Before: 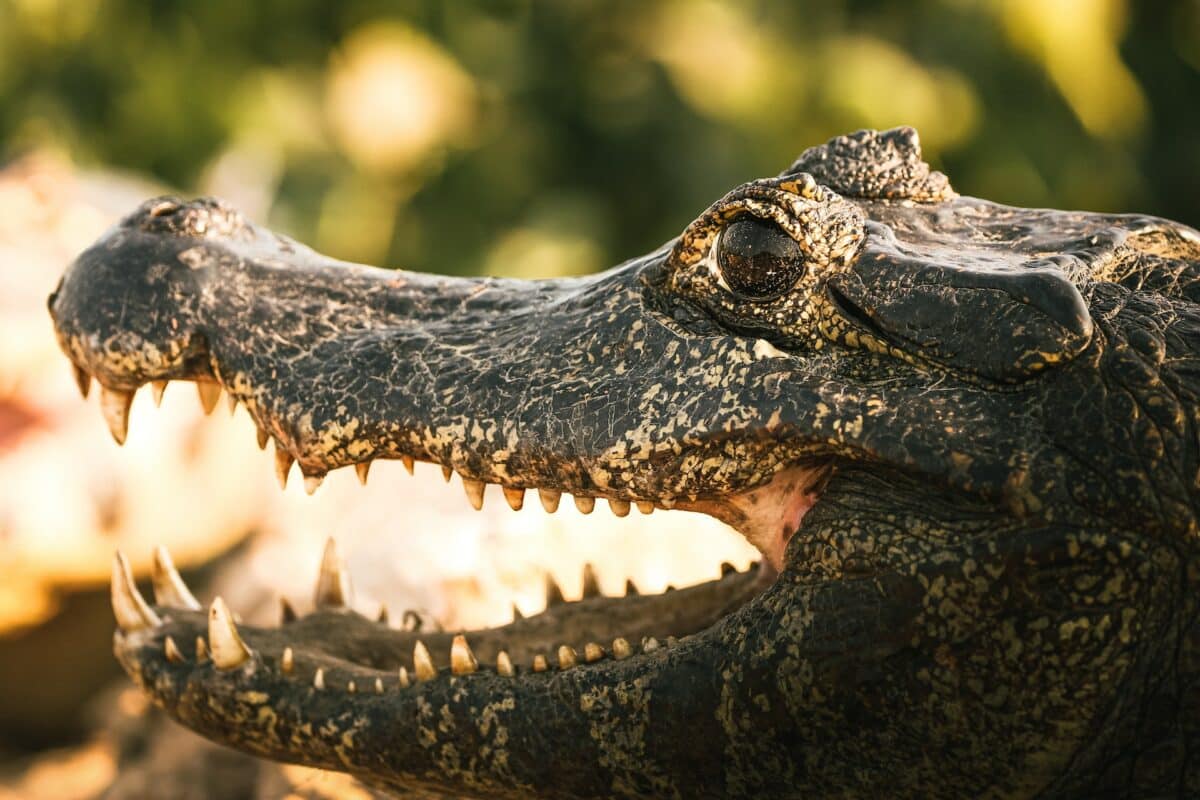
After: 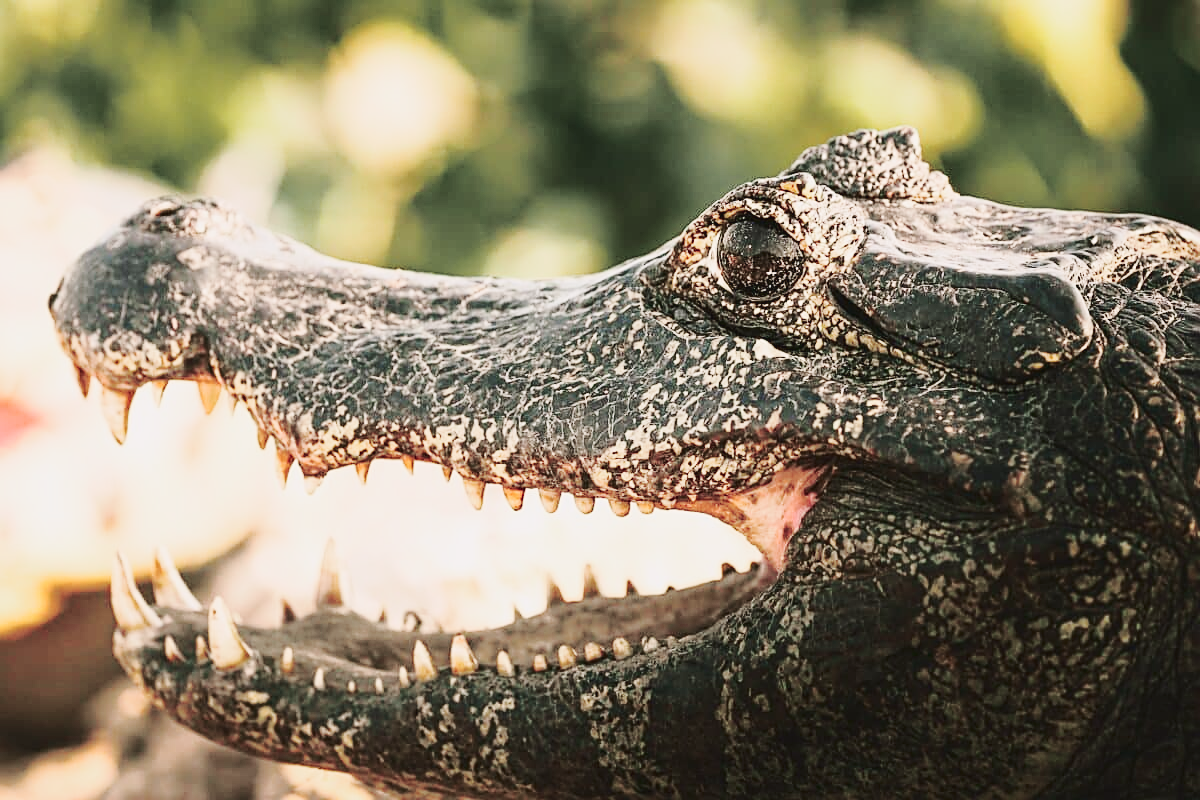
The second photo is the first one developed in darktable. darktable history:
sharpen: on, module defaults
base curve: curves: ch0 [(0, 0.007) (0.028, 0.063) (0.121, 0.311) (0.46, 0.743) (0.859, 0.957) (1, 1)], preserve colors none
tone curve: curves: ch0 [(0, 0) (0.139, 0.081) (0.304, 0.259) (0.502, 0.505) (0.683, 0.676) (0.761, 0.773) (0.858, 0.858) (0.987, 0.945)]; ch1 [(0, 0) (0.172, 0.123) (0.304, 0.288) (0.414, 0.44) (0.472, 0.473) (0.502, 0.508) (0.54, 0.543) (0.583, 0.601) (0.638, 0.654) (0.741, 0.783) (1, 1)]; ch2 [(0, 0) (0.411, 0.424) (0.485, 0.476) (0.502, 0.502) (0.557, 0.54) (0.631, 0.576) (1, 1)], color space Lab, independent channels, preserve colors none
